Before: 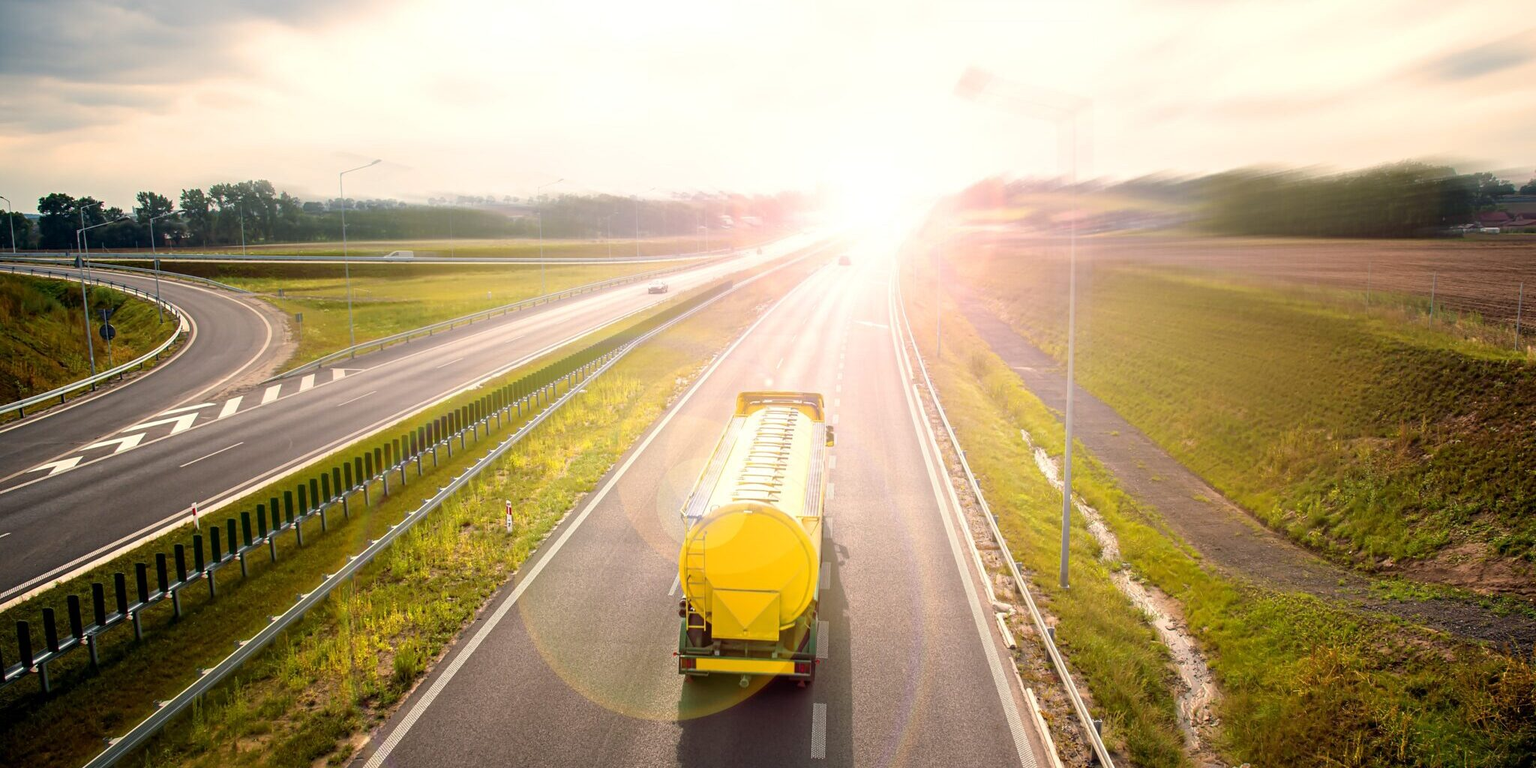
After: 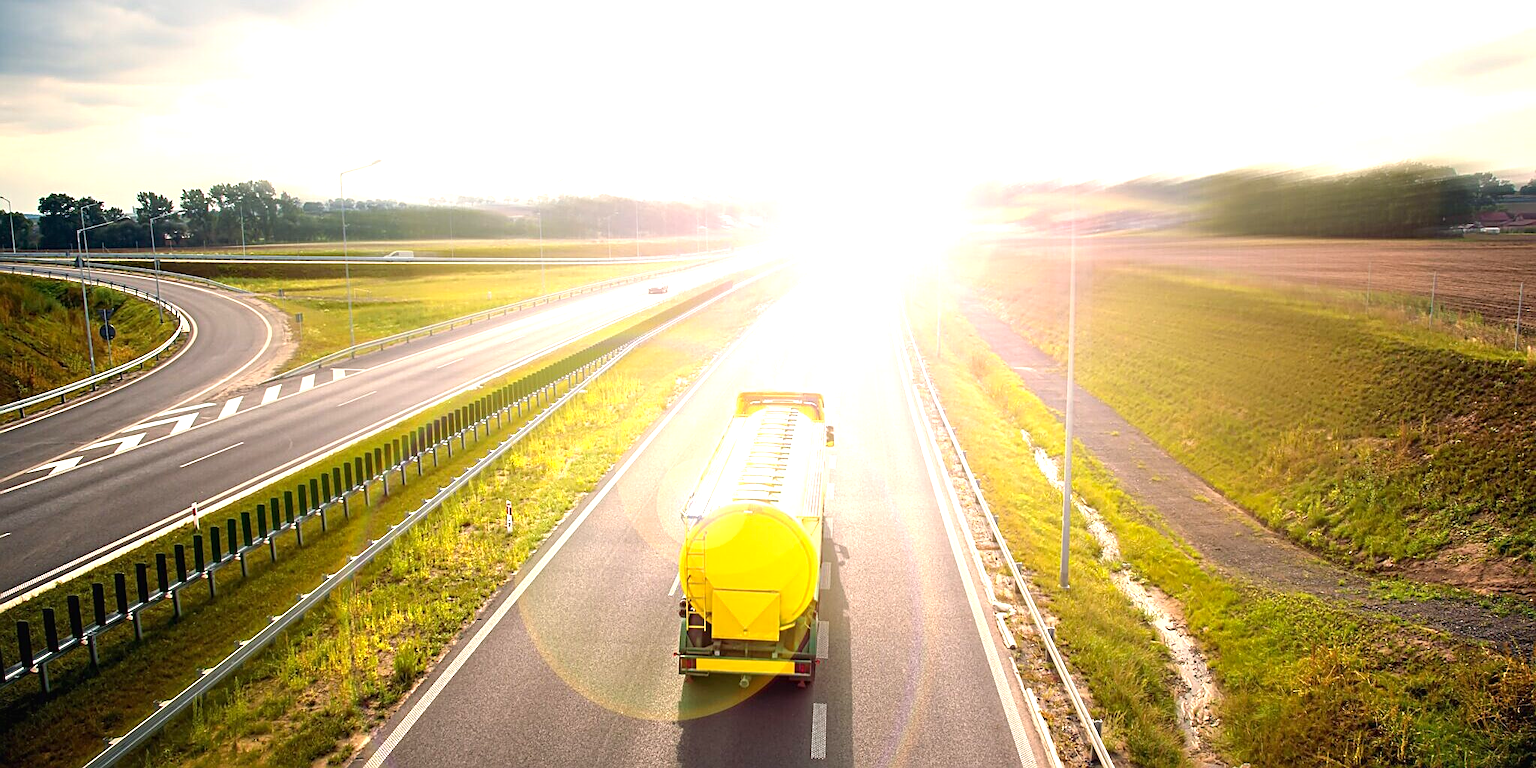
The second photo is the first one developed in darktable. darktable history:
sharpen: on, module defaults
contrast brightness saturation: contrast -0.02, brightness -0.01, saturation 0.03
exposure: black level correction 0, exposure 0.7 EV, compensate exposure bias true, compensate highlight preservation false
